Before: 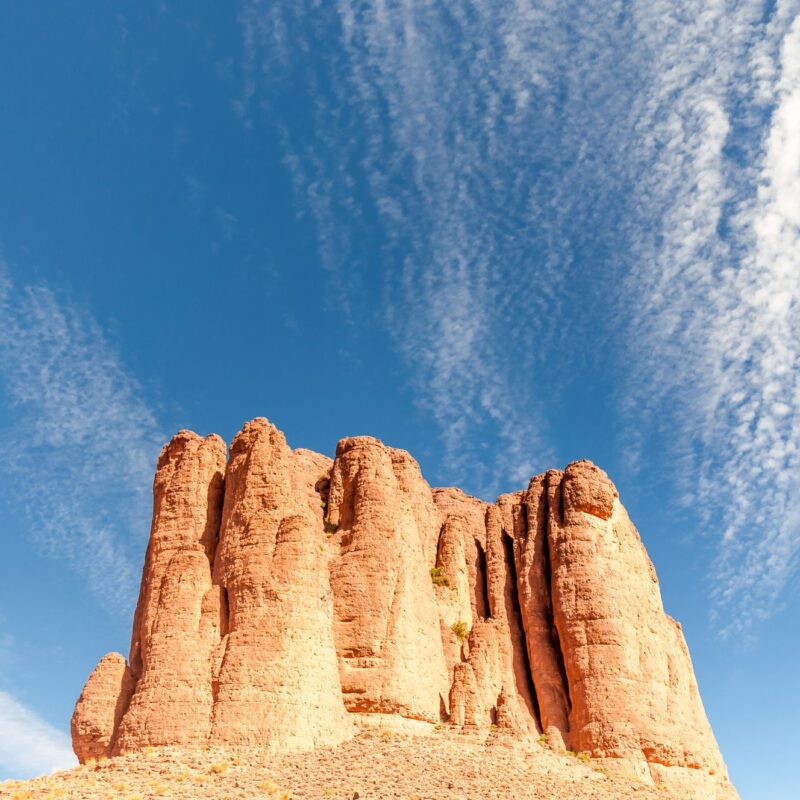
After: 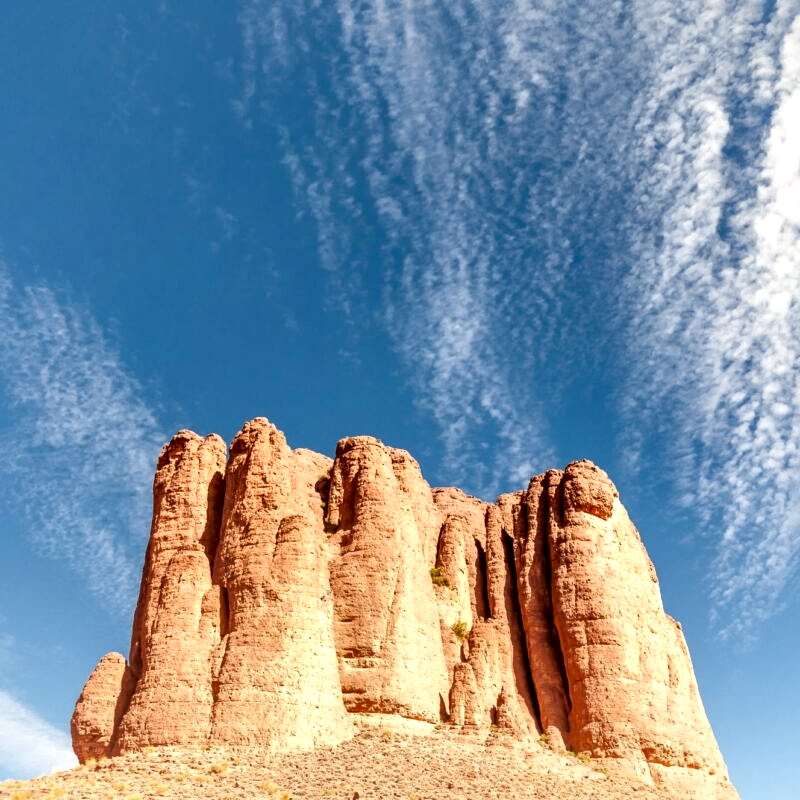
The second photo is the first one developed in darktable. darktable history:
local contrast: mode bilateral grid, contrast 70, coarseness 76, detail 181%, midtone range 0.2
